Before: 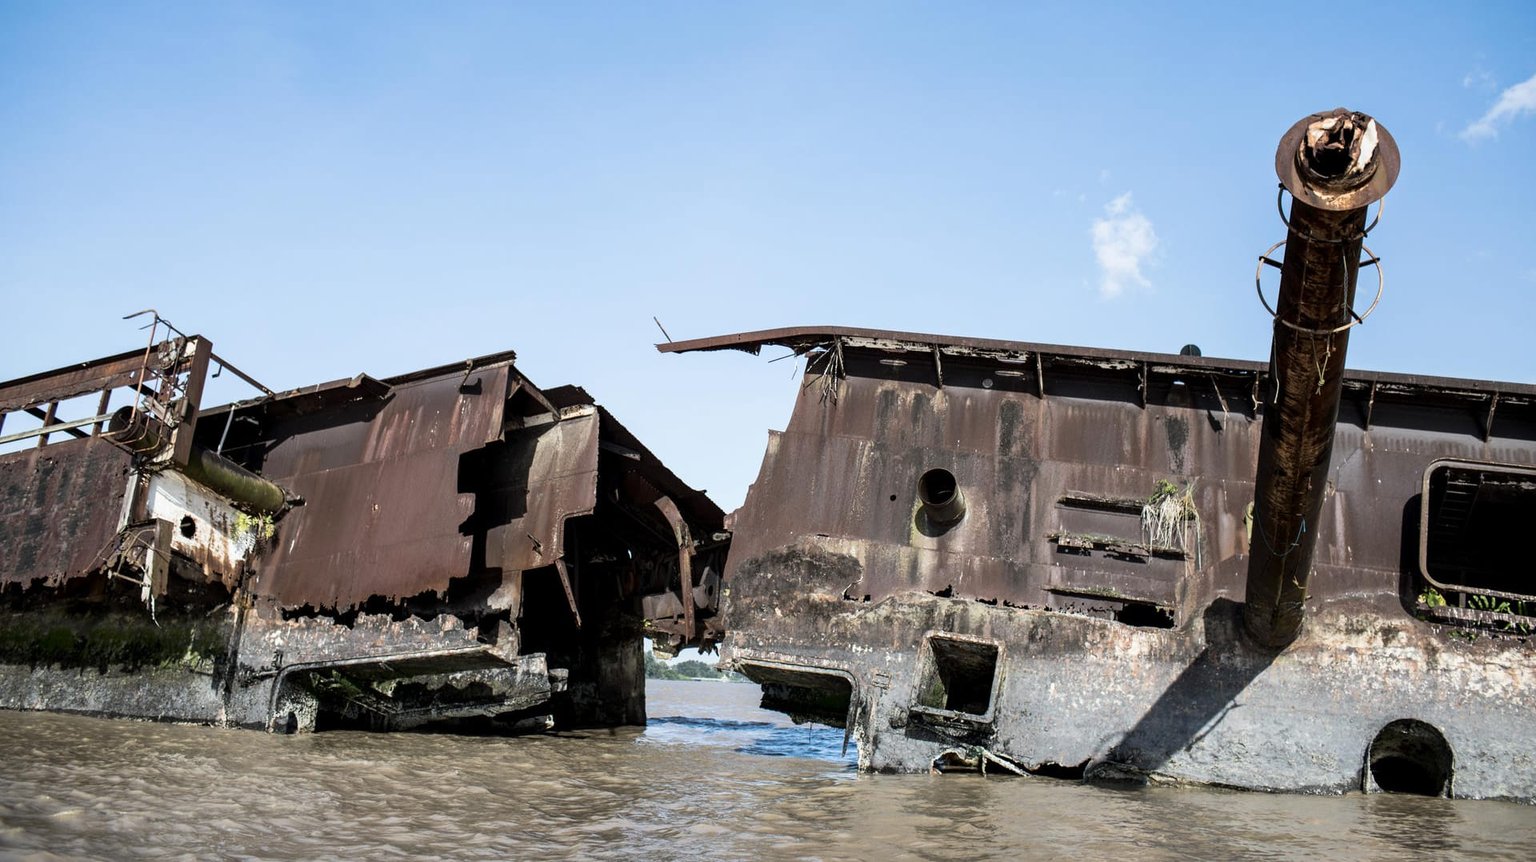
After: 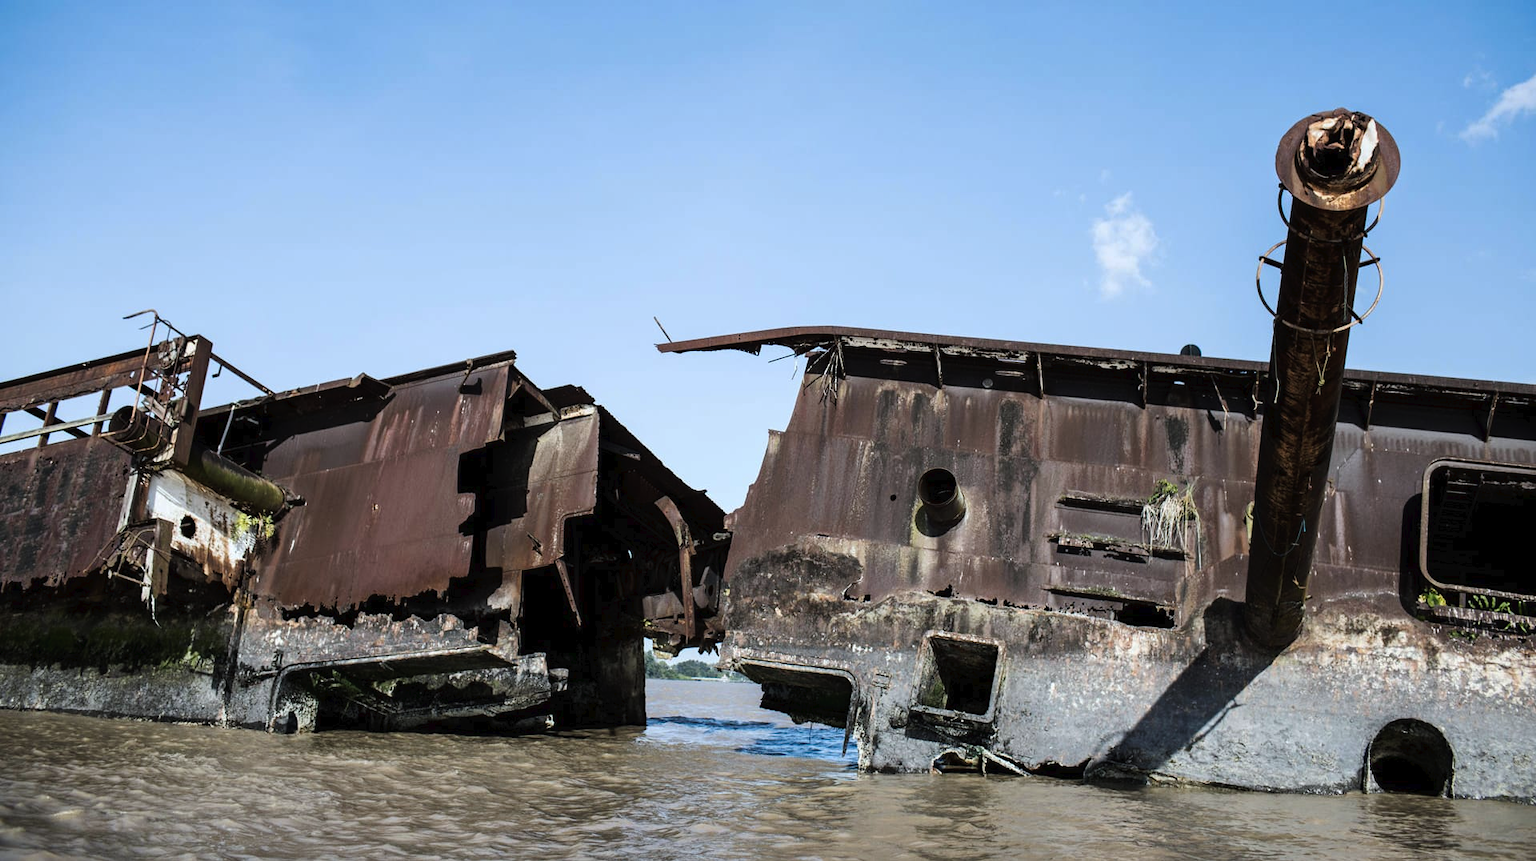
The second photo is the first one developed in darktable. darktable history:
tone curve: curves: ch0 [(0, 0) (0.003, 0.019) (0.011, 0.022) (0.025, 0.027) (0.044, 0.037) (0.069, 0.049) (0.1, 0.066) (0.136, 0.091) (0.177, 0.125) (0.224, 0.159) (0.277, 0.206) (0.335, 0.266) (0.399, 0.332) (0.468, 0.411) (0.543, 0.492) (0.623, 0.577) (0.709, 0.668) (0.801, 0.767) (0.898, 0.869) (1, 1)], preserve colors none
white balance: red 0.982, blue 1.018
